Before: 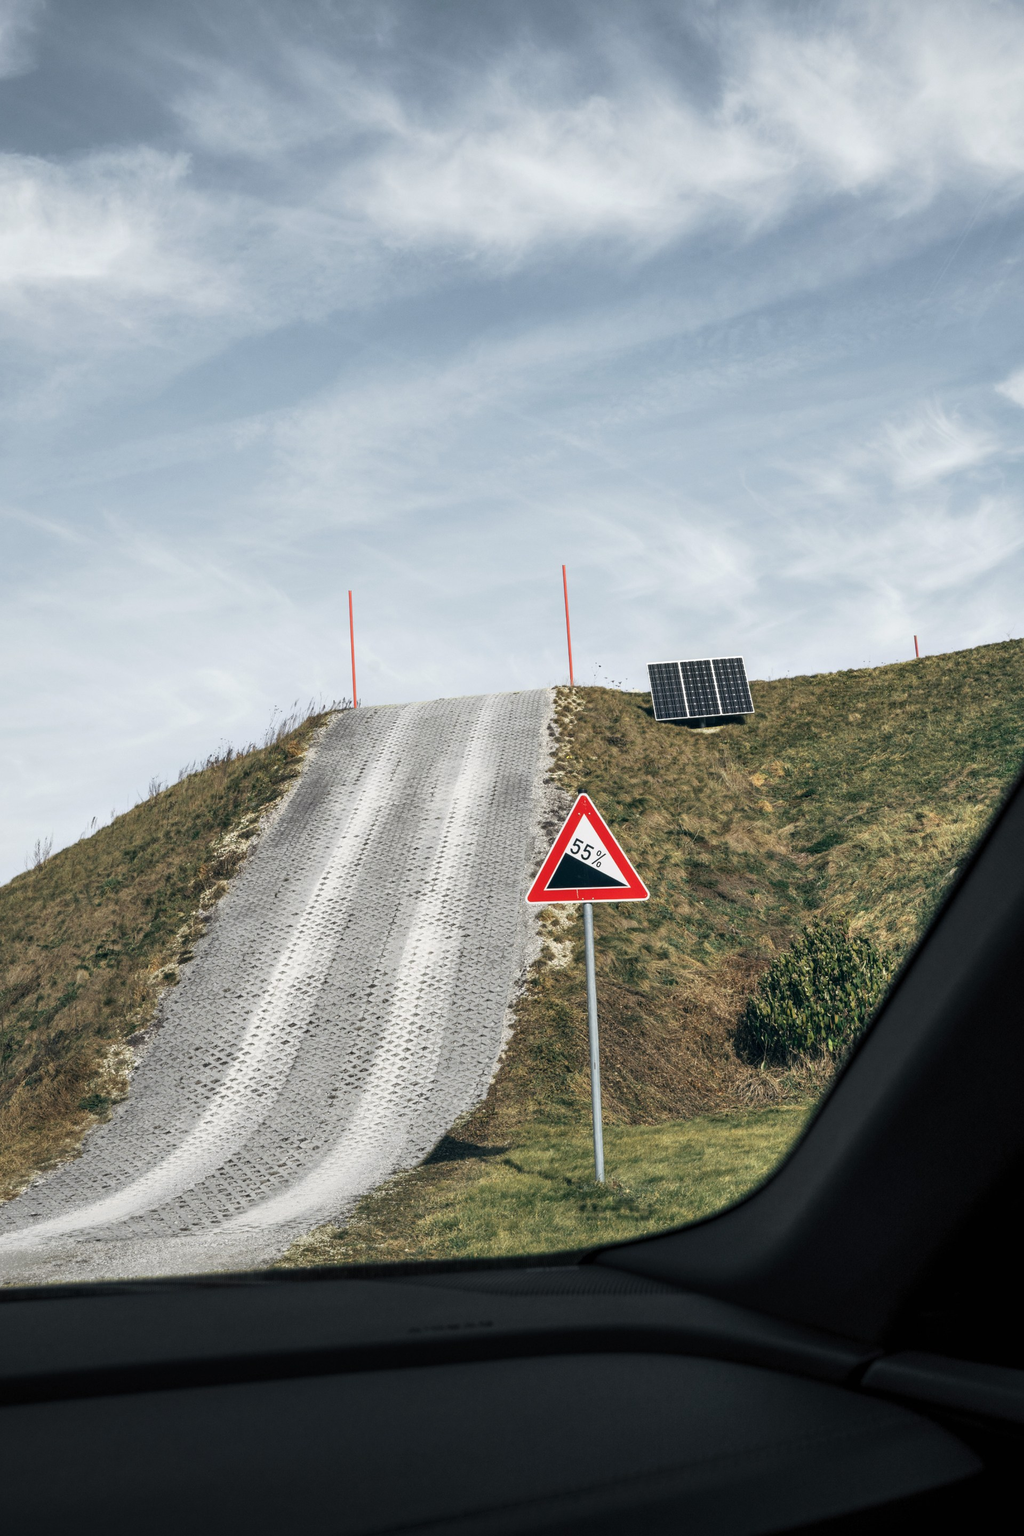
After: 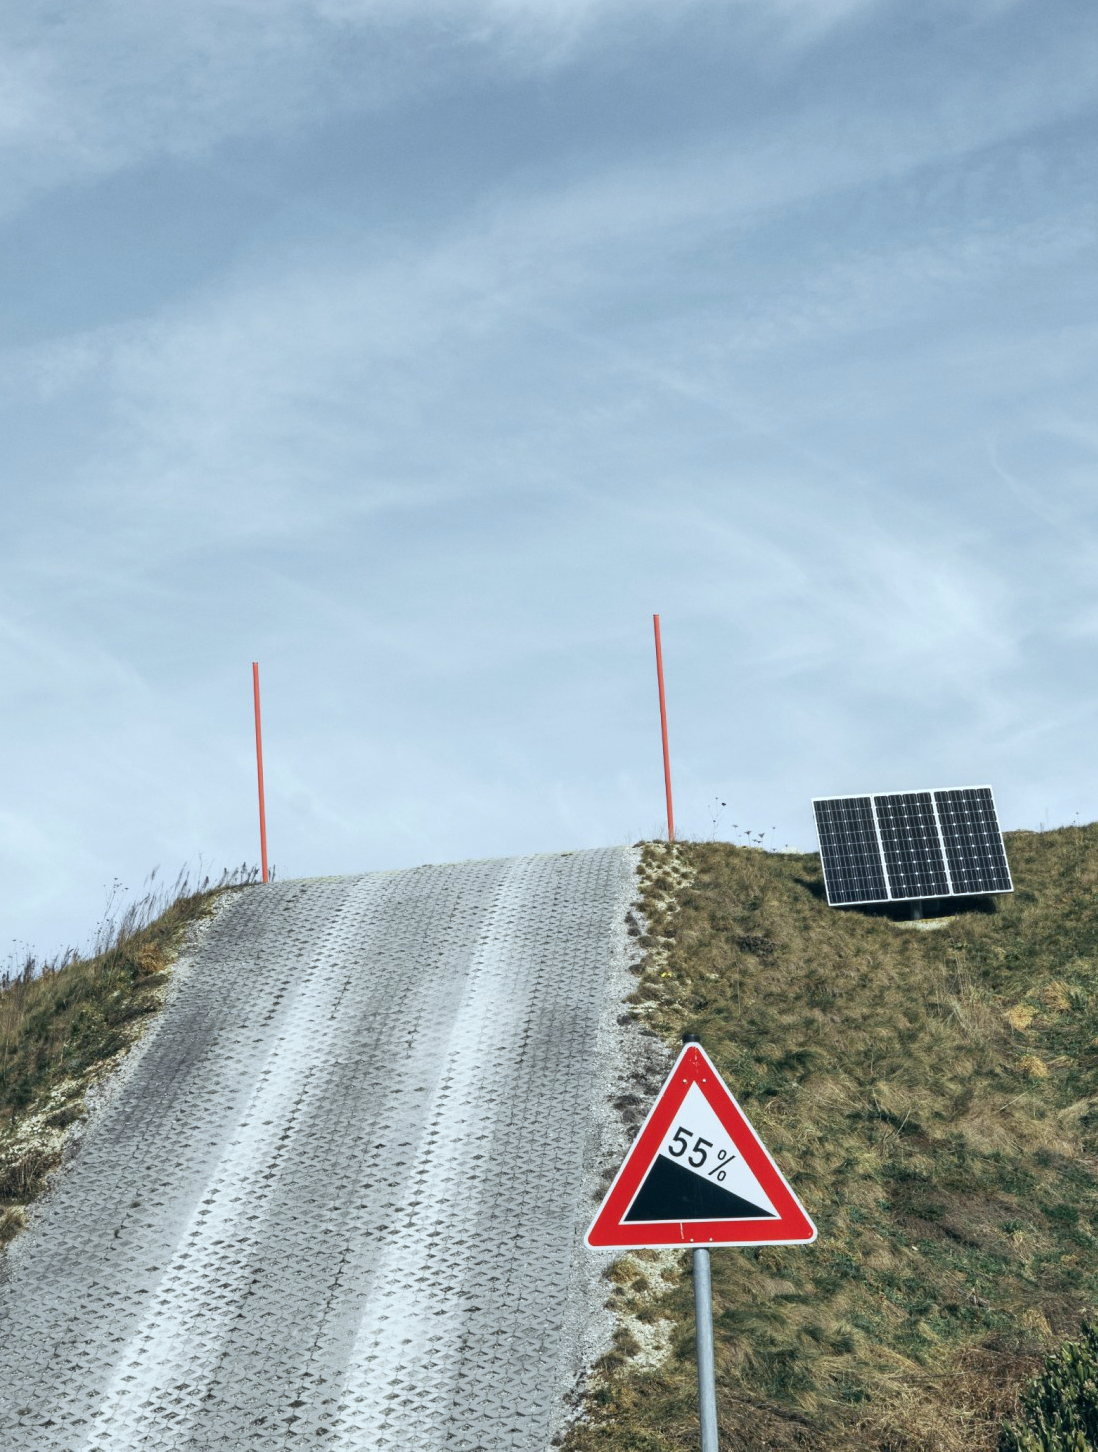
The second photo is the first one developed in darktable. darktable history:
white balance: red 0.925, blue 1.046
crop: left 20.932%, top 15.471%, right 21.848%, bottom 34.081%
